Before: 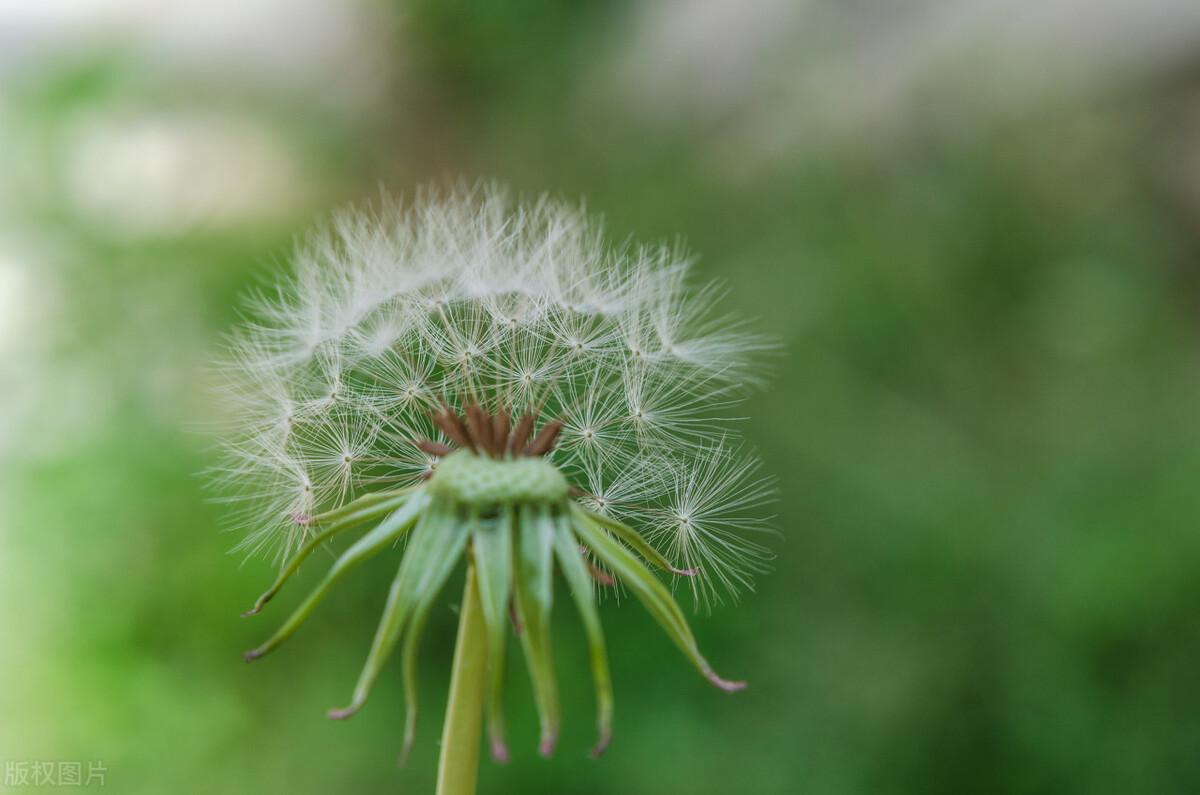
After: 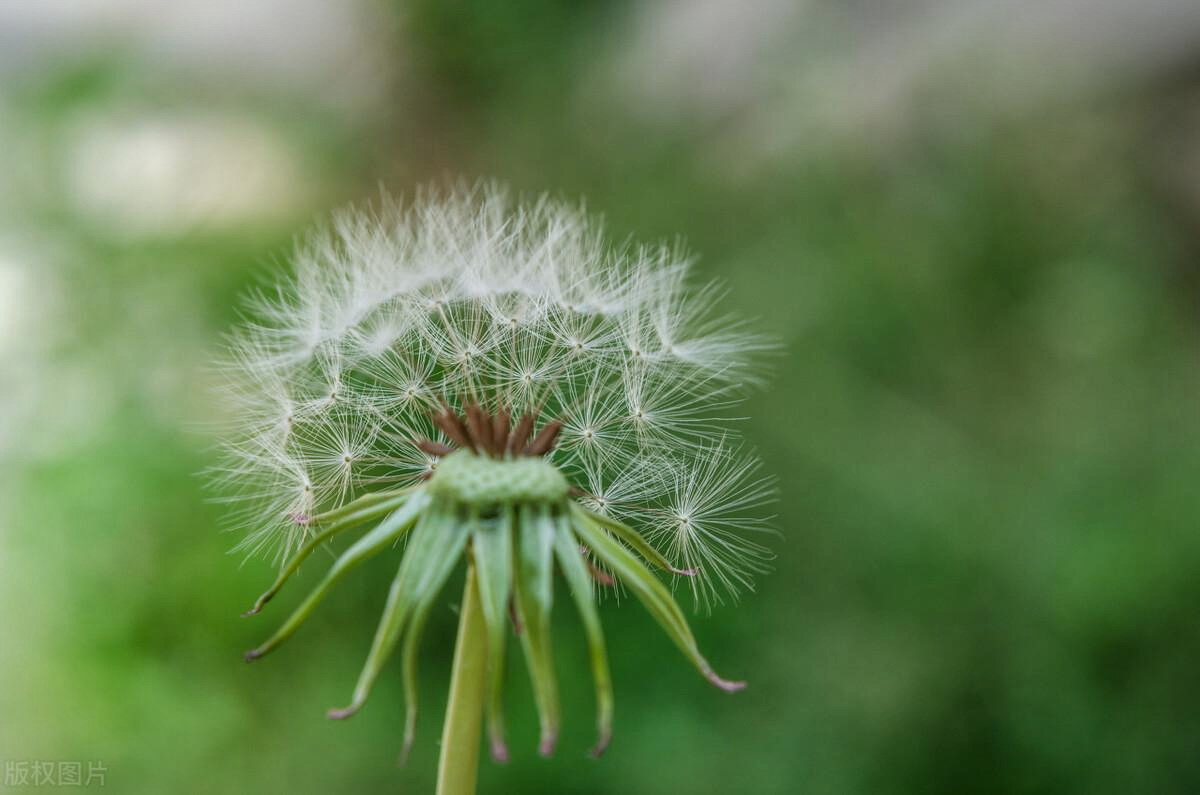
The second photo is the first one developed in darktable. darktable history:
local contrast: on, module defaults
exposure: exposure -0.01 EV, compensate highlight preservation false
vignetting: fall-off start 80.87%, fall-off radius 61.59%, brightness -0.384, saturation 0.007, center (0, 0.007), automatic ratio true, width/height ratio 1.418
